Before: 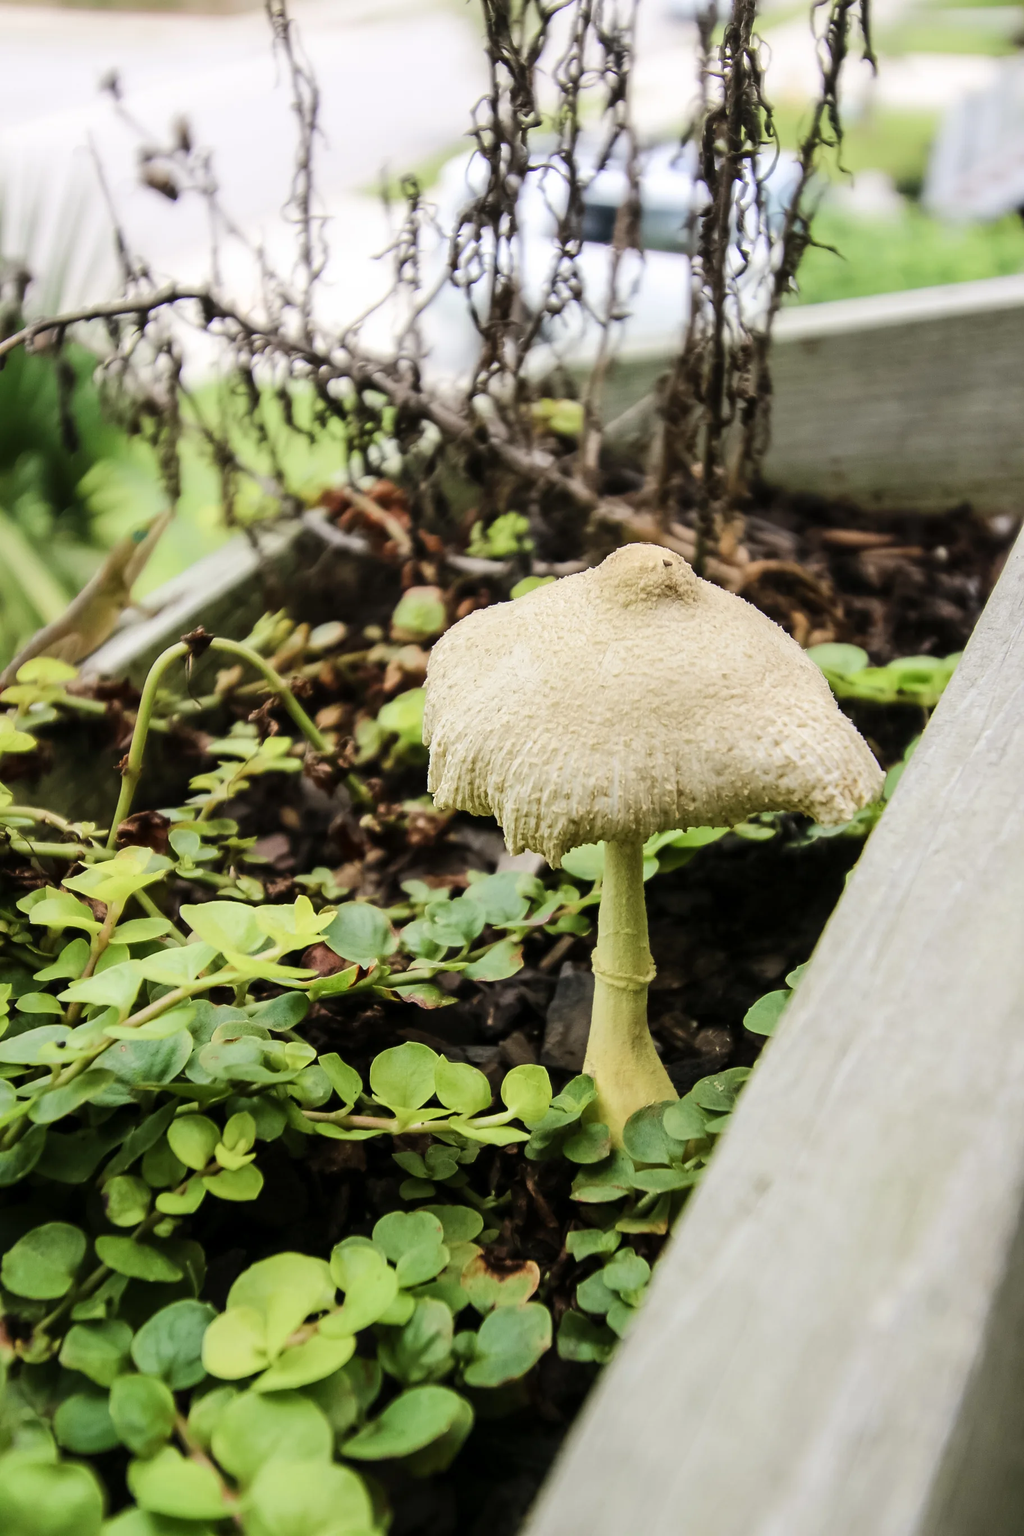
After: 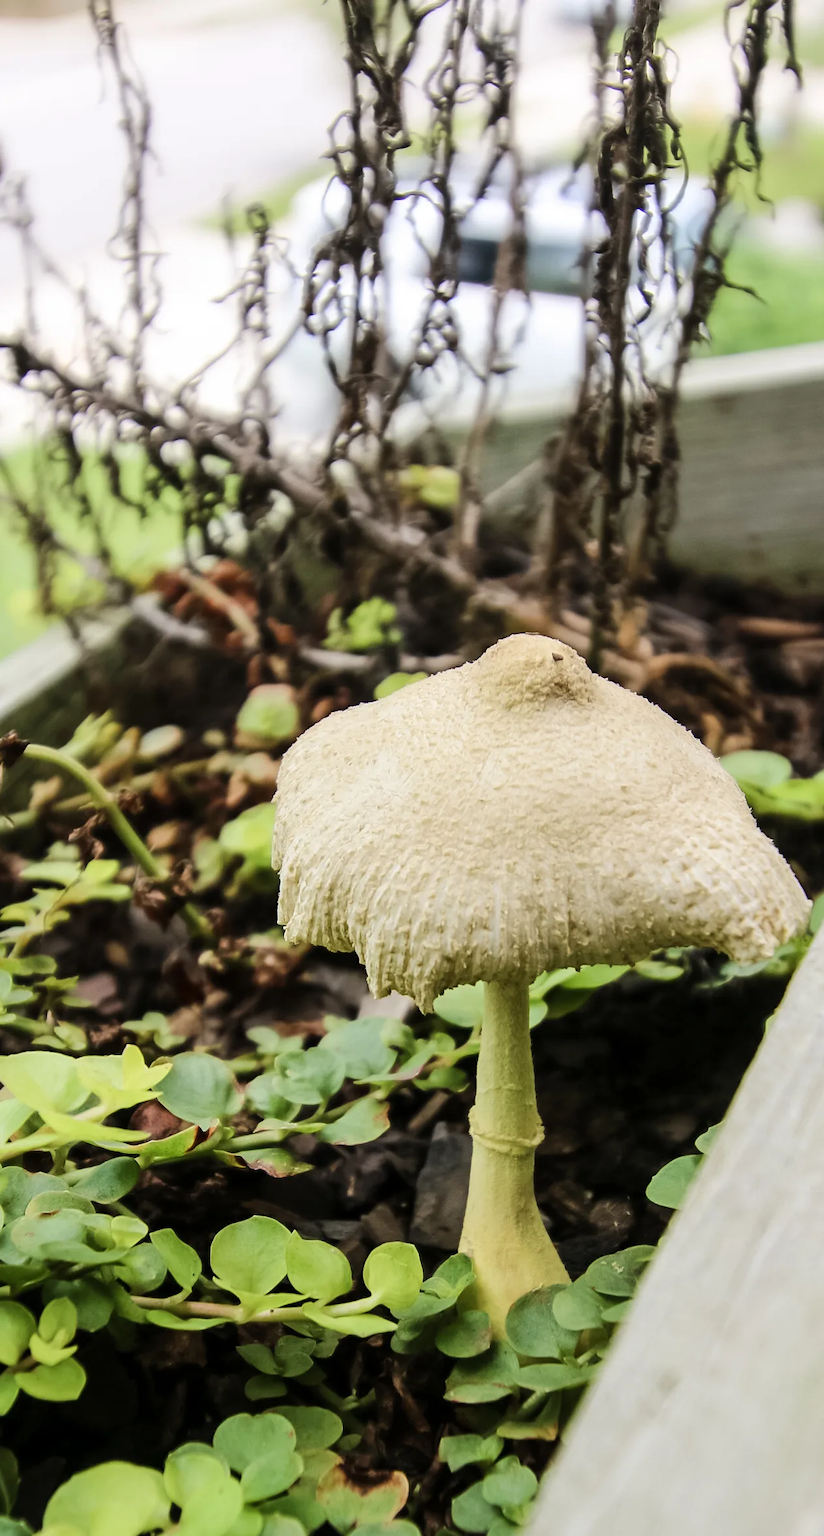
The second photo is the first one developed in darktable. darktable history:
crop: left 18.543%, right 12.408%, bottom 14.274%
